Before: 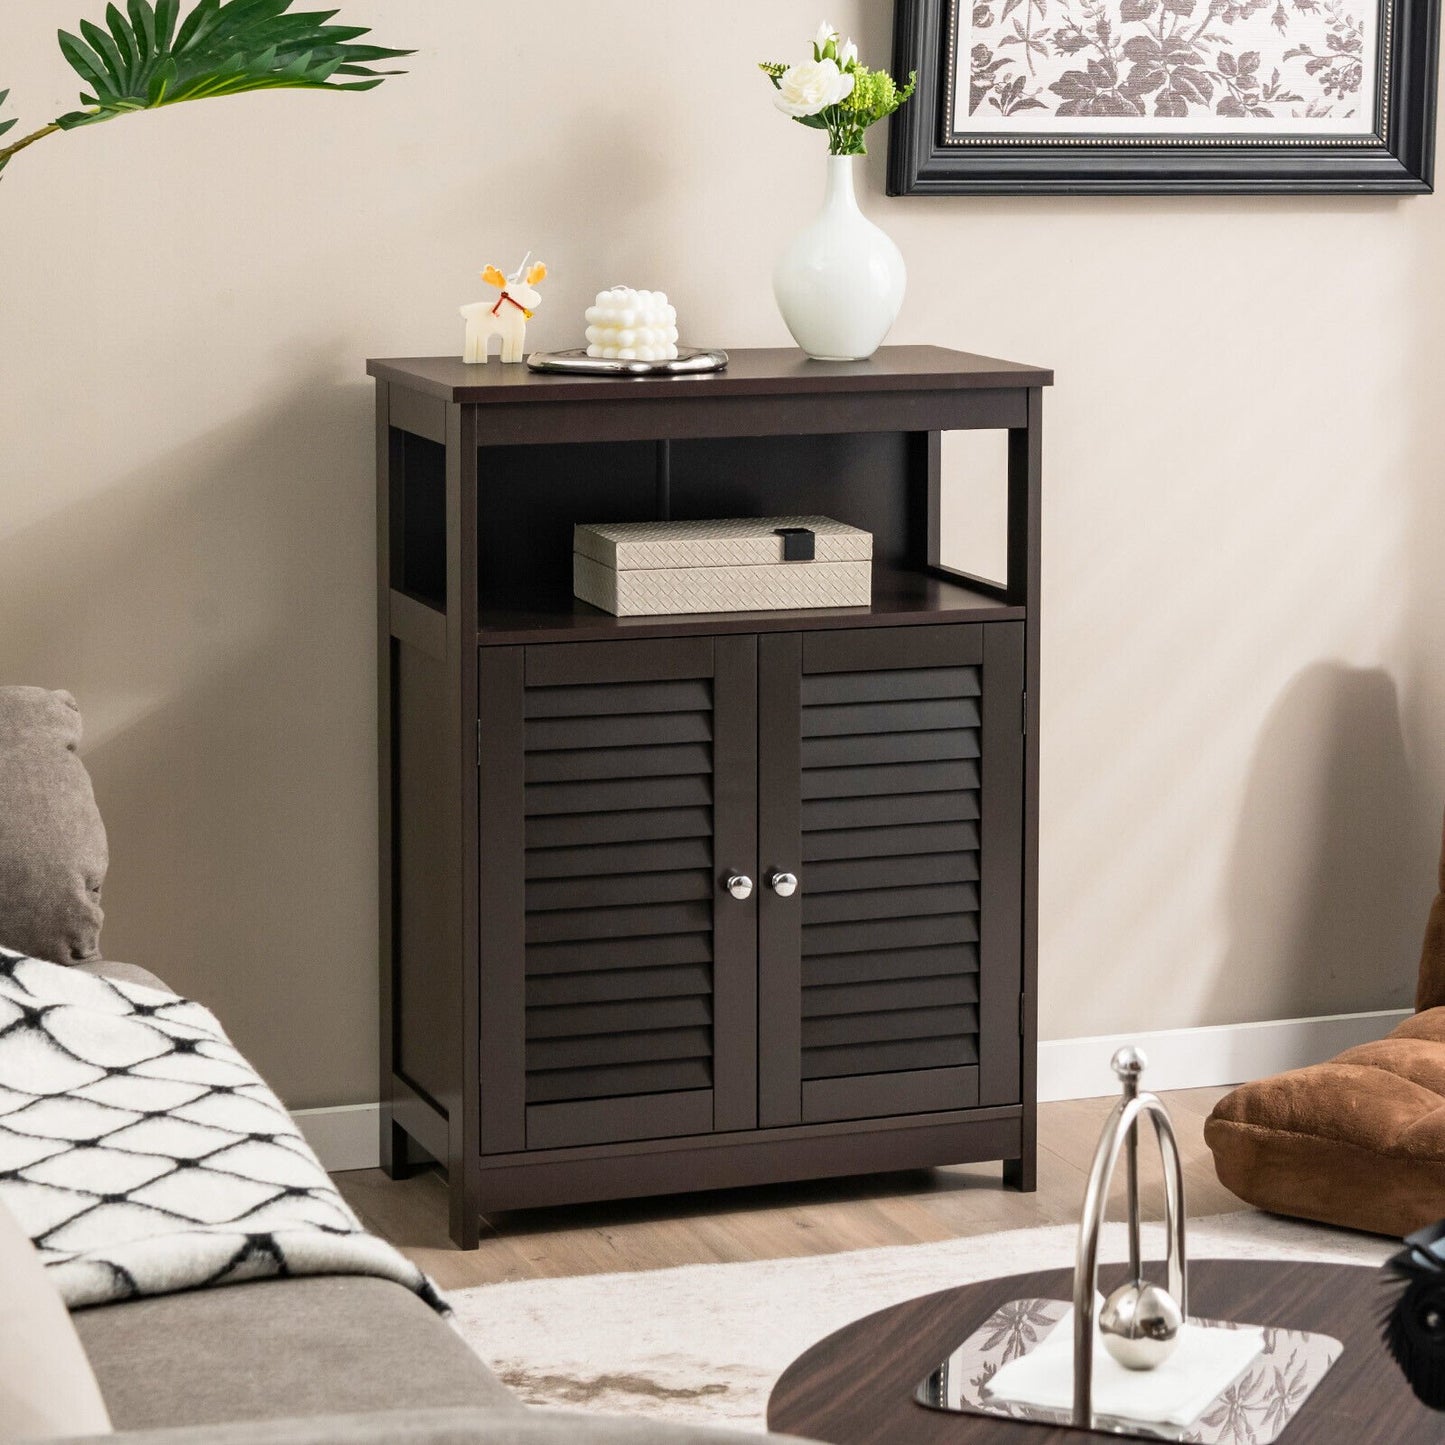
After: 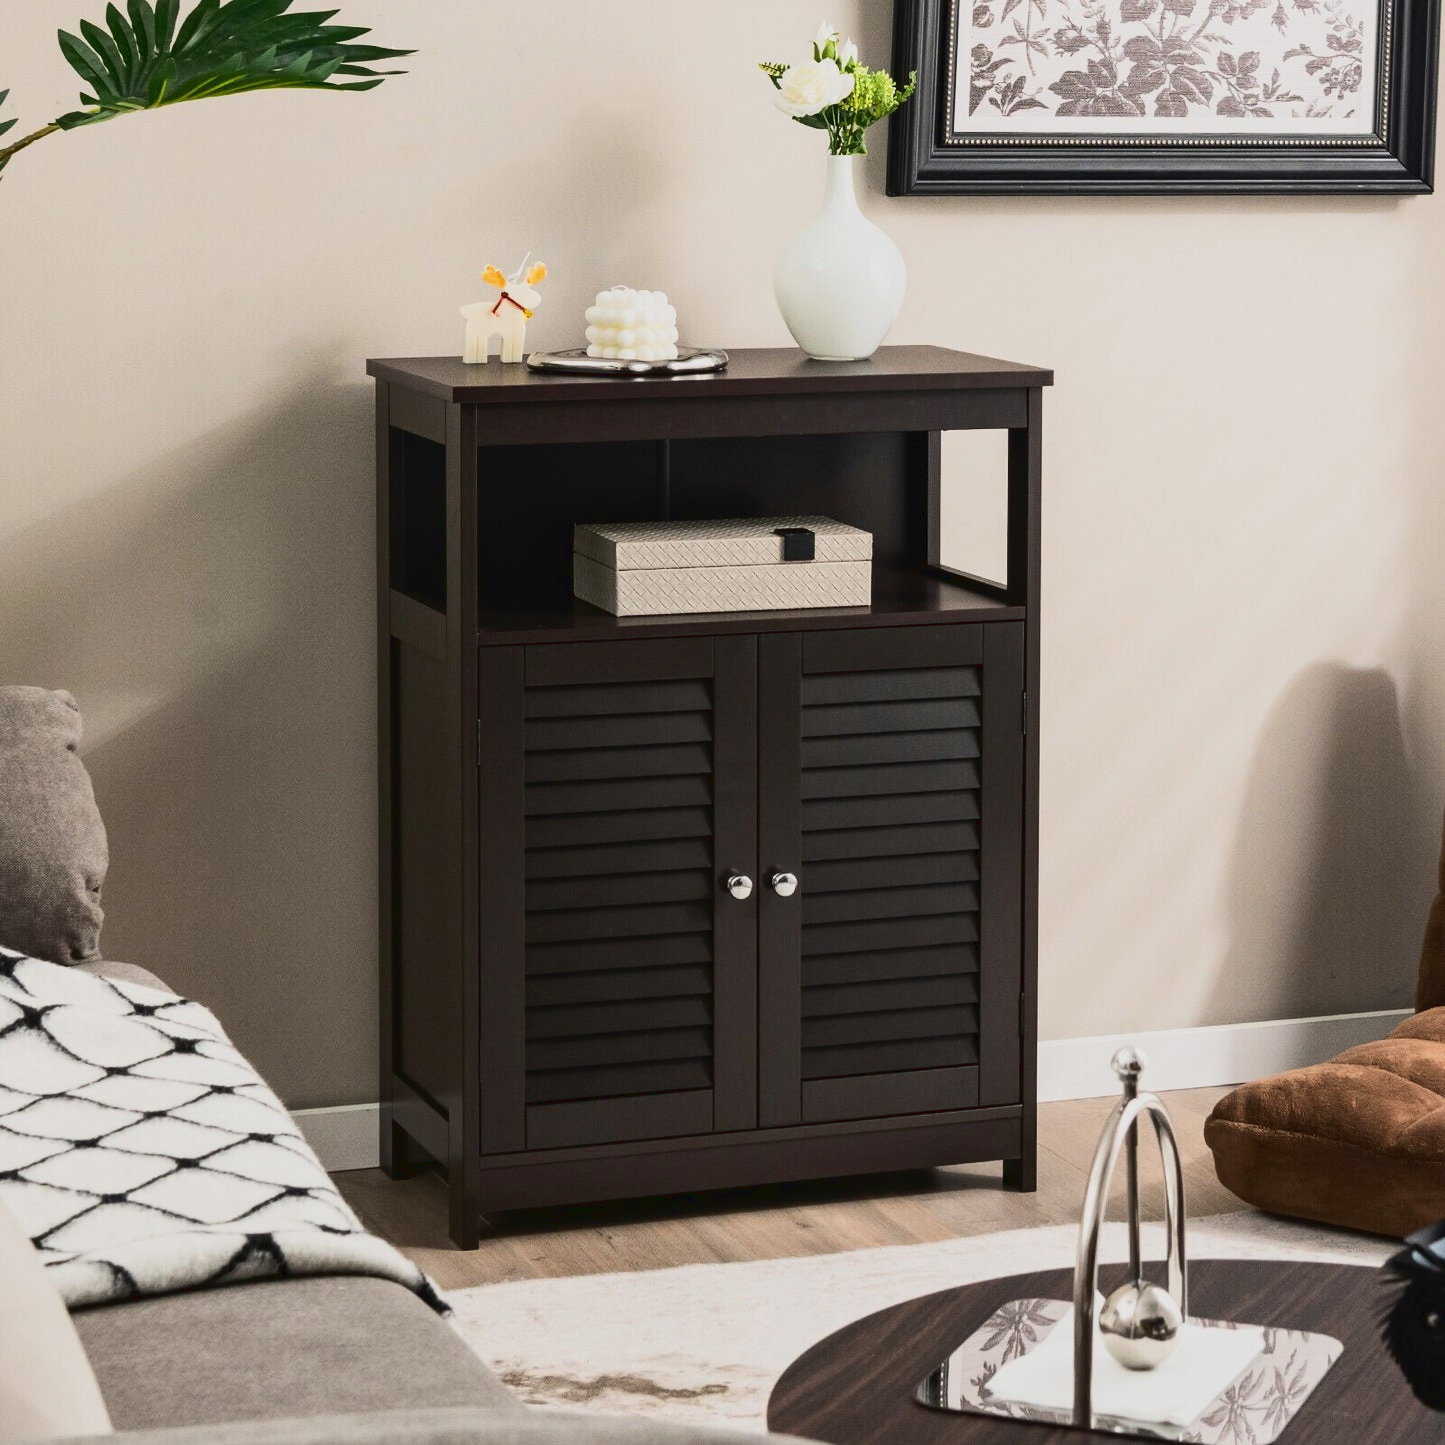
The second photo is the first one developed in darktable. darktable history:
exposure: exposure -0.599 EV, compensate exposure bias true, compensate highlight preservation false
tone curve: curves: ch0 [(0, 0.028) (0.037, 0.05) (0.123, 0.108) (0.19, 0.164) (0.269, 0.247) (0.475, 0.533) (0.595, 0.695) (0.718, 0.823) (0.855, 0.913) (1, 0.982)]; ch1 [(0, 0) (0.243, 0.245) (0.427, 0.41) (0.493, 0.481) (0.505, 0.502) (0.536, 0.545) (0.56, 0.582) (0.611, 0.644) (0.769, 0.807) (1, 1)]; ch2 [(0, 0) (0.249, 0.216) (0.349, 0.321) (0.424, 0.442) (0.476, 0.483) (0.498, 0.499) (0.517, 0.519) (0.532, 0.55) (0.569, 0.608) (0.614, 0.661) (0.706, 0.75) (0.808, 0.809) (0.991, 0.968)]
